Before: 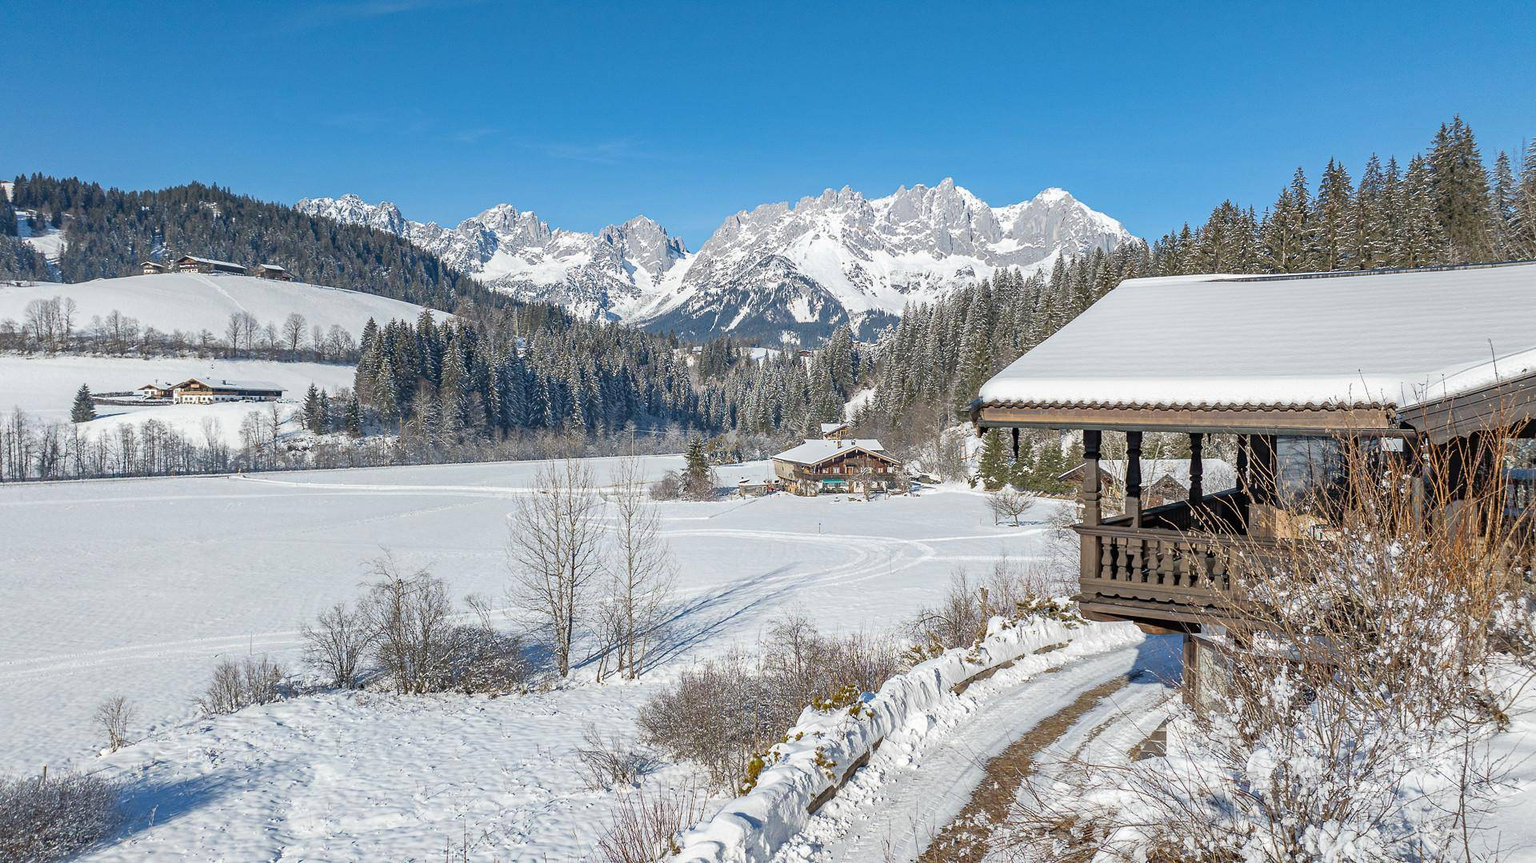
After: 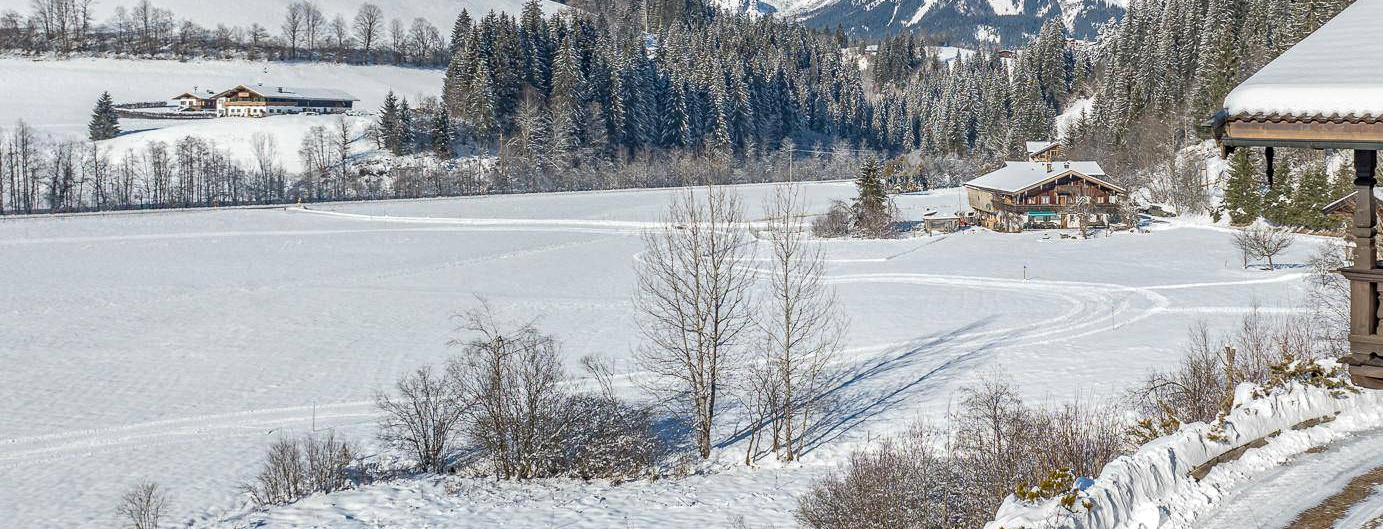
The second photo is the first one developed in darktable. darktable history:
local contrast: on, module defaults
crop: top 36.025%, right 27.954%, bottom 14.917%
